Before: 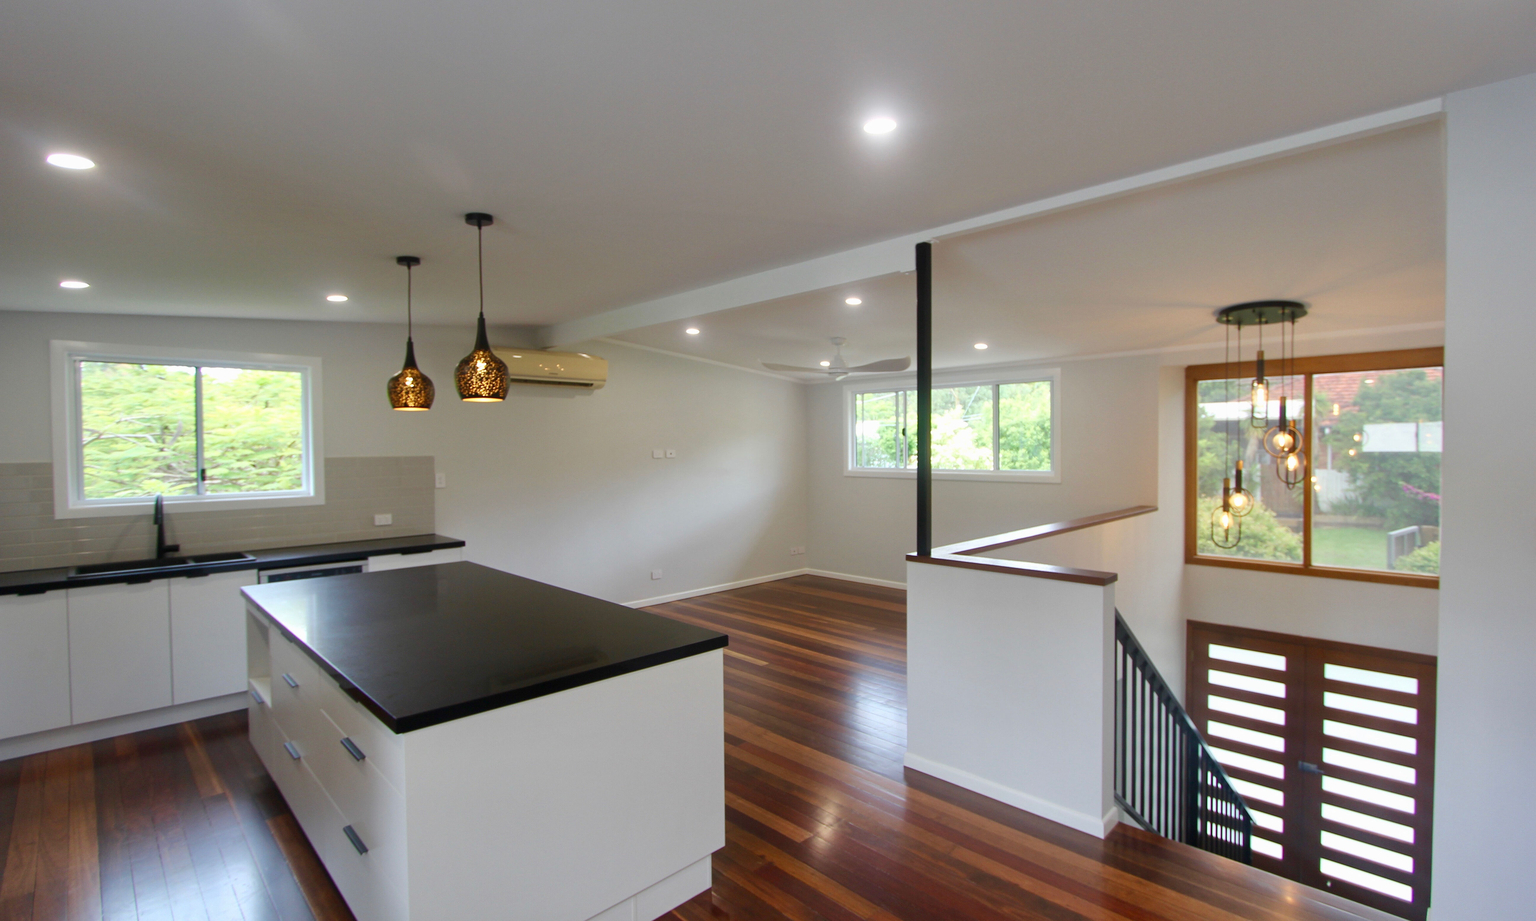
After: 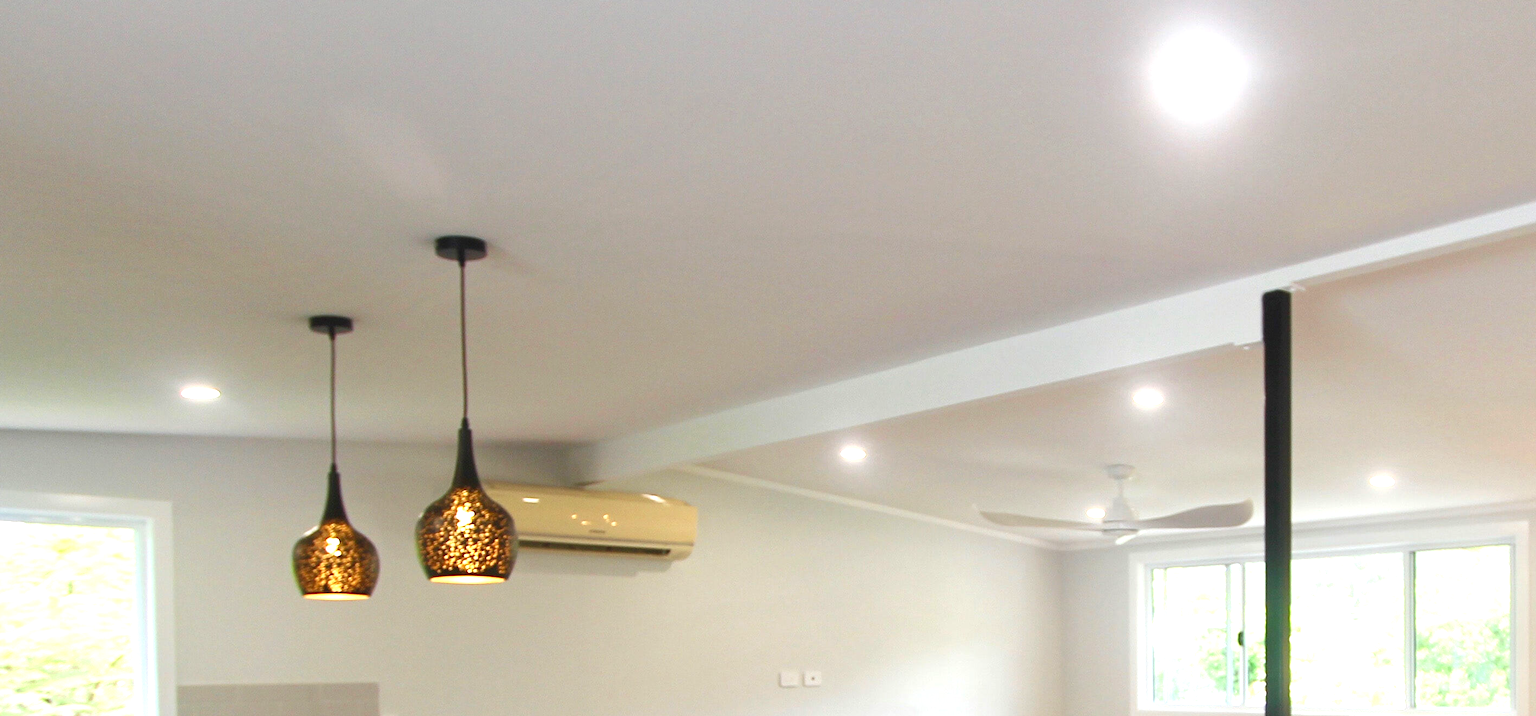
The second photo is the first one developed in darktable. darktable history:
exposure: black level correction 0, exposure 0.952 EV, compensate exposure bias true, compensate highlight preservation false
crop: left 14.863%, top 9.189%, right 30.647%, bottom 48.426%
